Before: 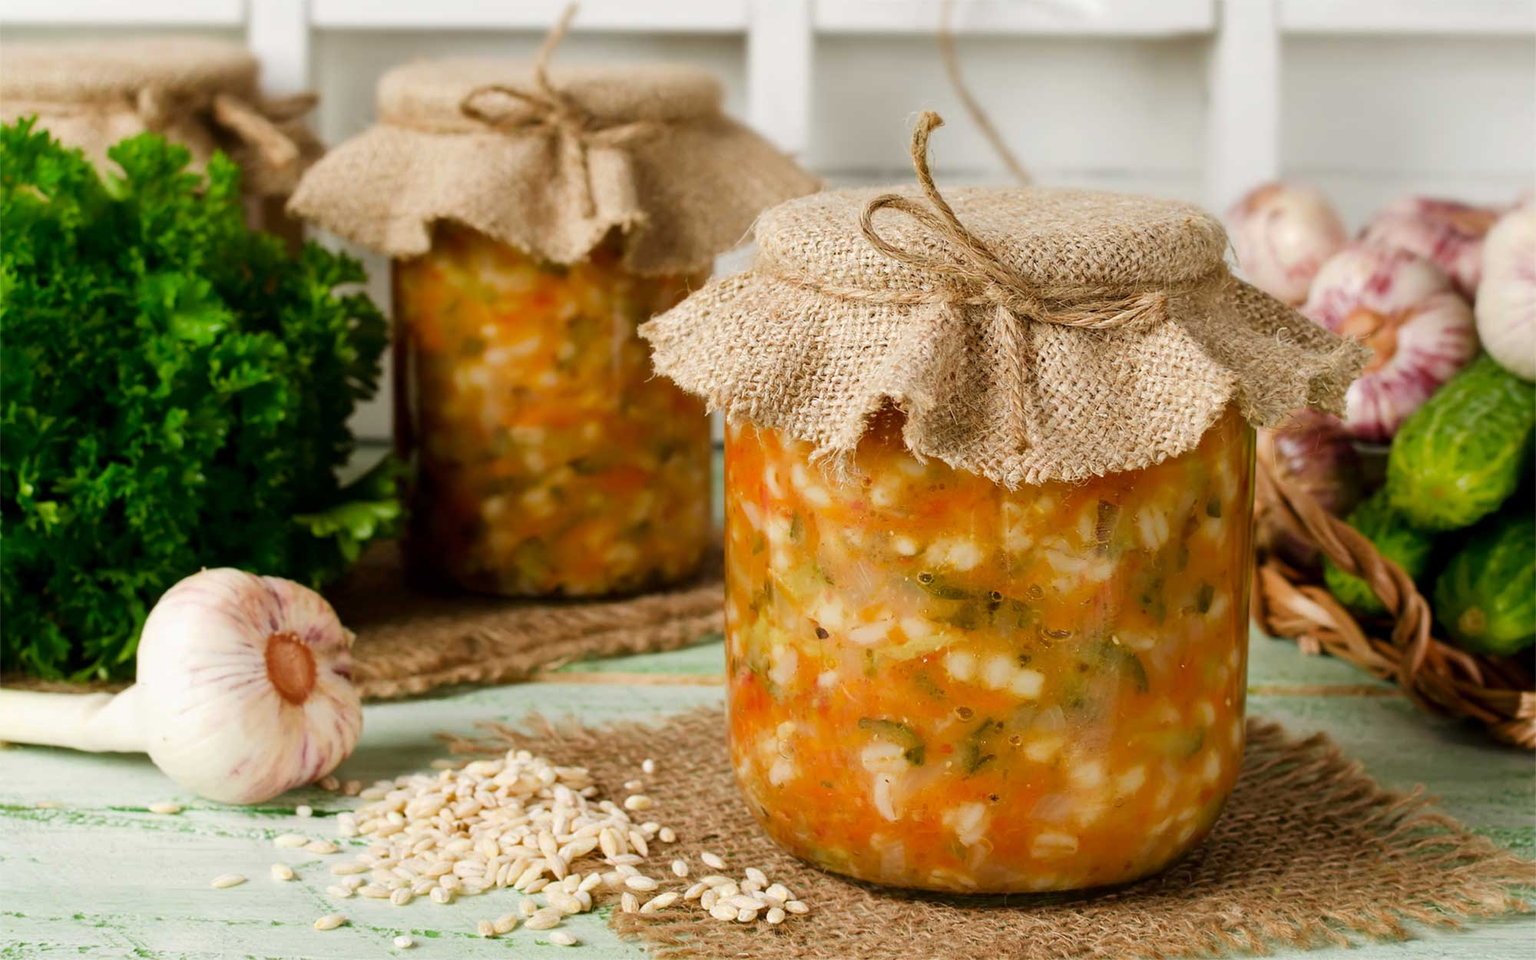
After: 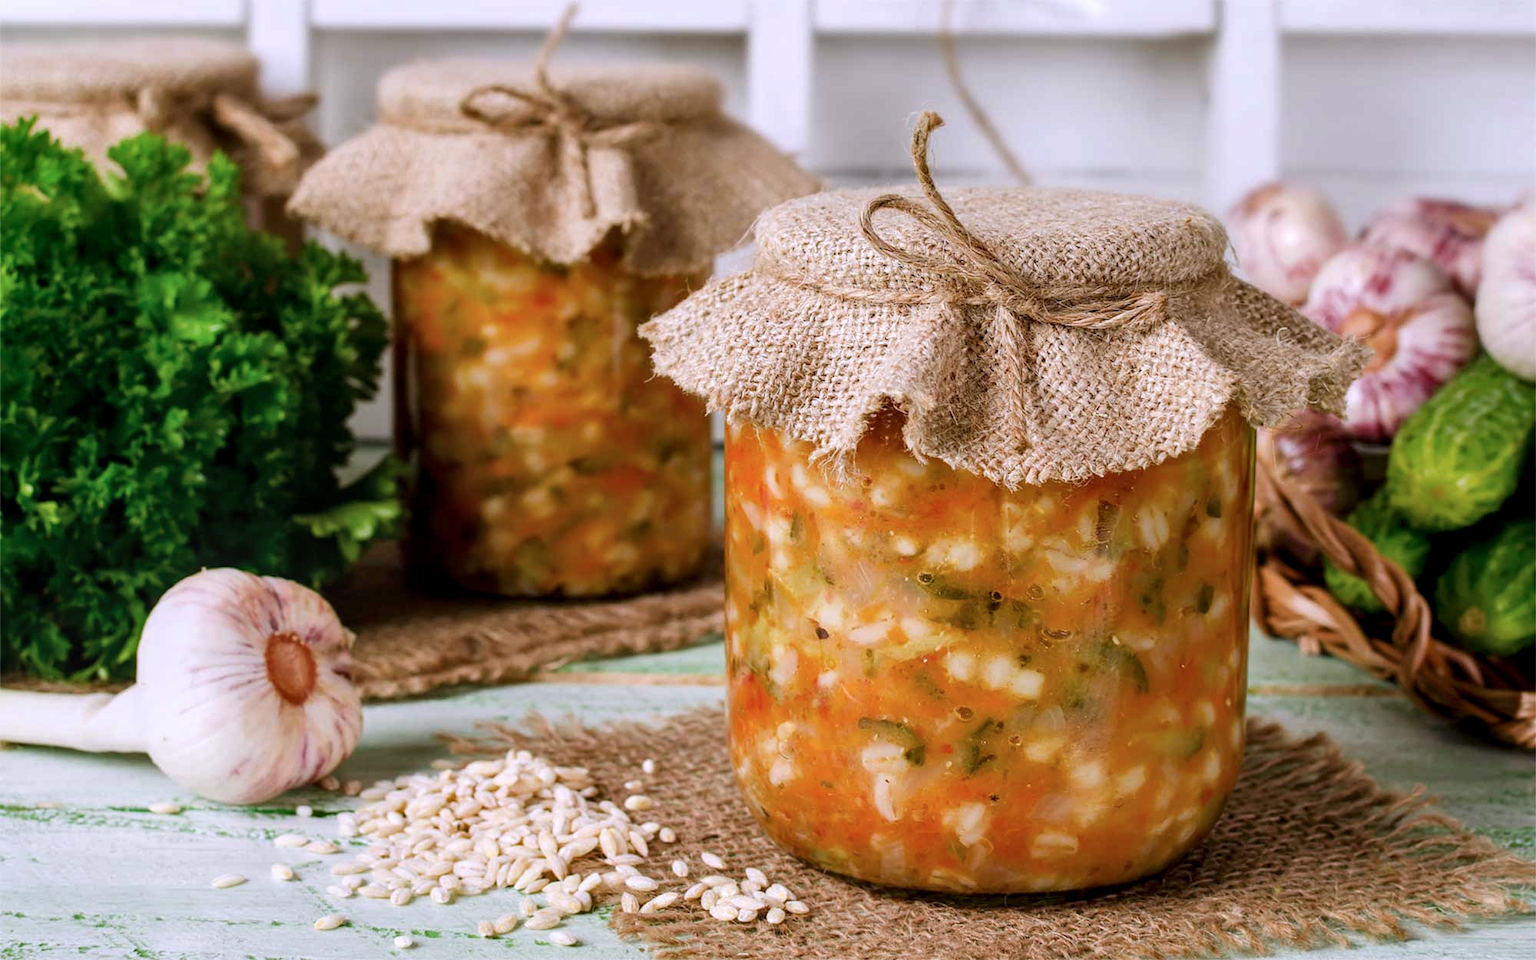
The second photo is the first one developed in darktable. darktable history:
color calibration: illuminant as shot in camera, x 0.362, y 0.385, temperature 4531.53 K
contrast equalizer: y [[0.5 ×6], [0.5 ×6], [0.5, 0.5, 0.501, 0.545, 0.707, 0.863], [0 ×6], [0 ×6]]
local contrast: on, module defaults
